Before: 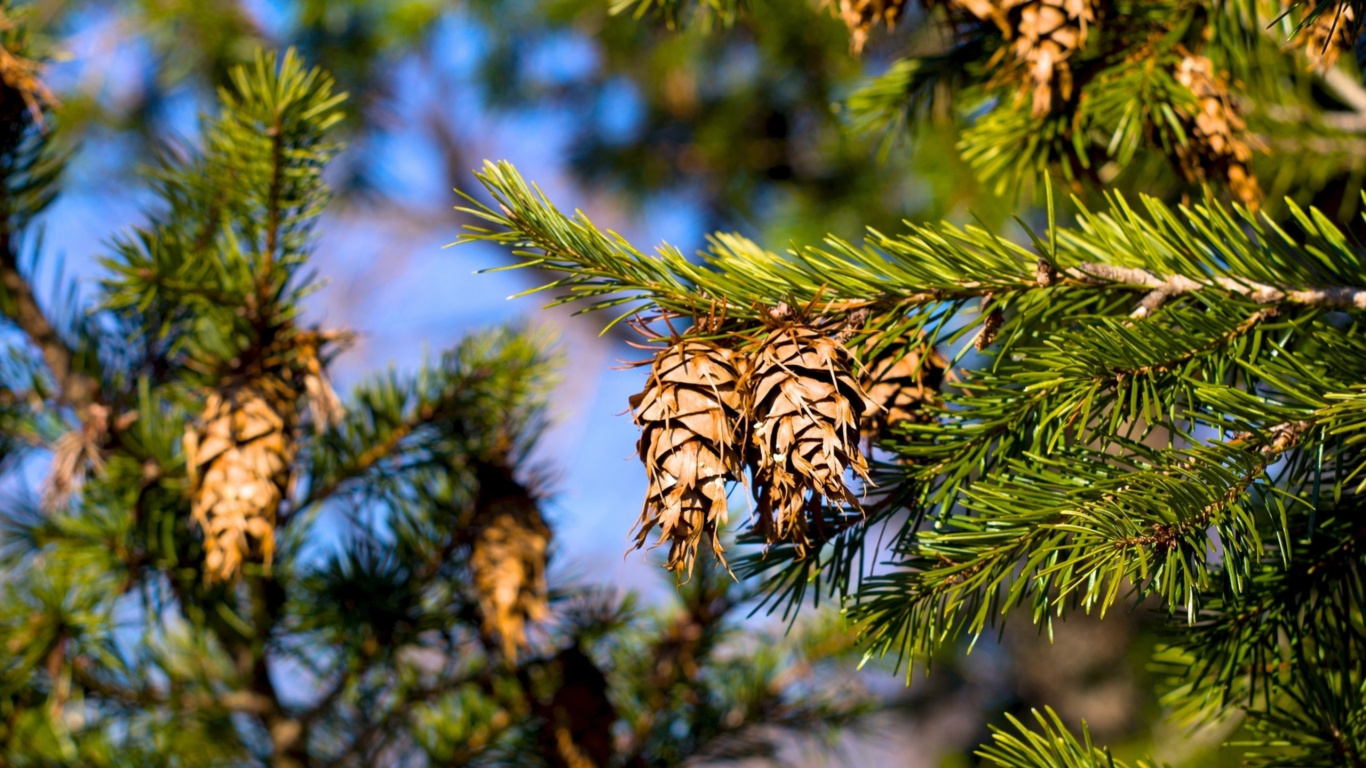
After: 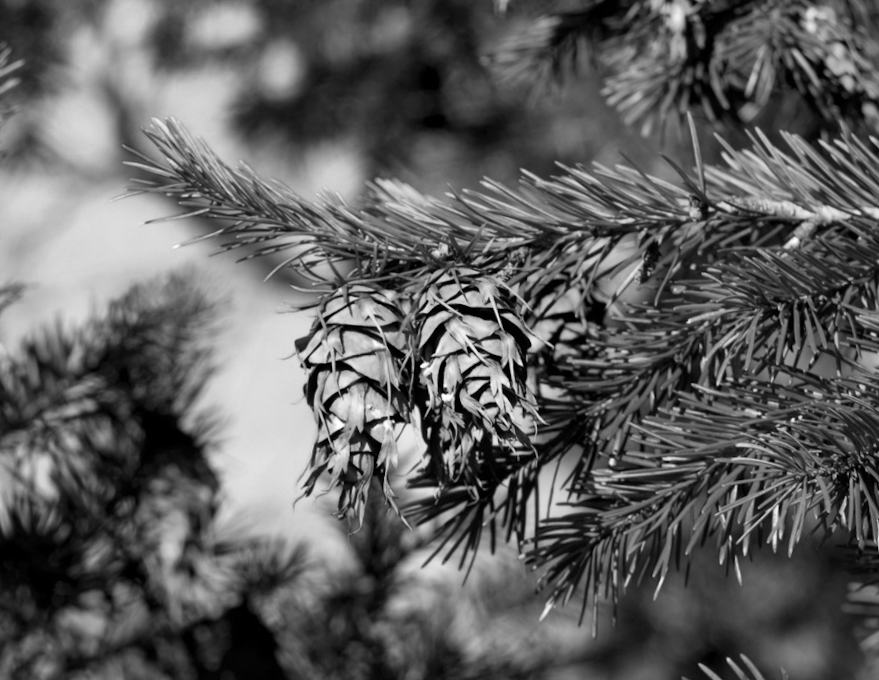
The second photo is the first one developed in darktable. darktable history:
crop and rotate: left 24.034%, top 2.838%, right 6.406%, bottom 6.299%
rotate and perspective: rotation -1.68°, lens shift (vertical) -0.146, crop left 0.049, crop right 0.912, crop top 0.032, crop bottom 0.96
color calibration: output gray [0.25, 0.35, 0.4, 0], x 0.383, y 0.372, temperature 3905.17 K
